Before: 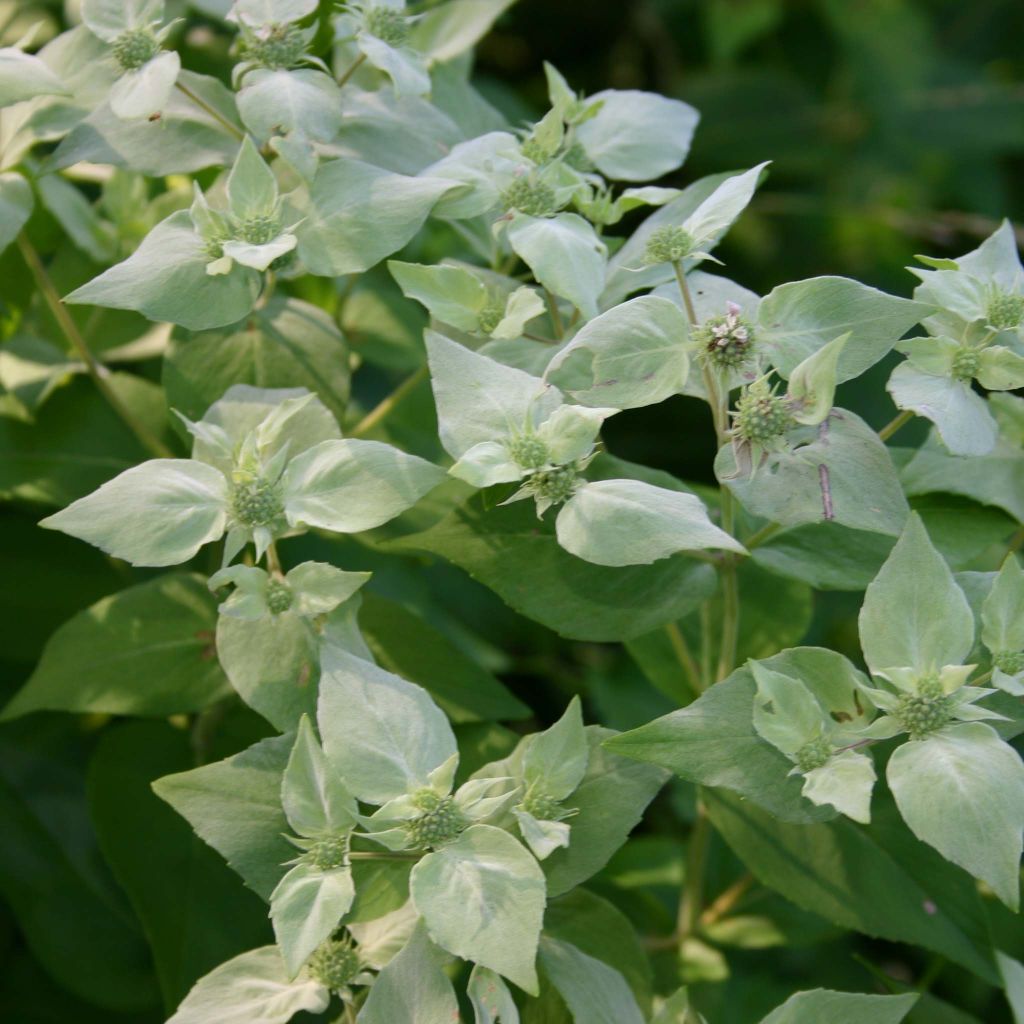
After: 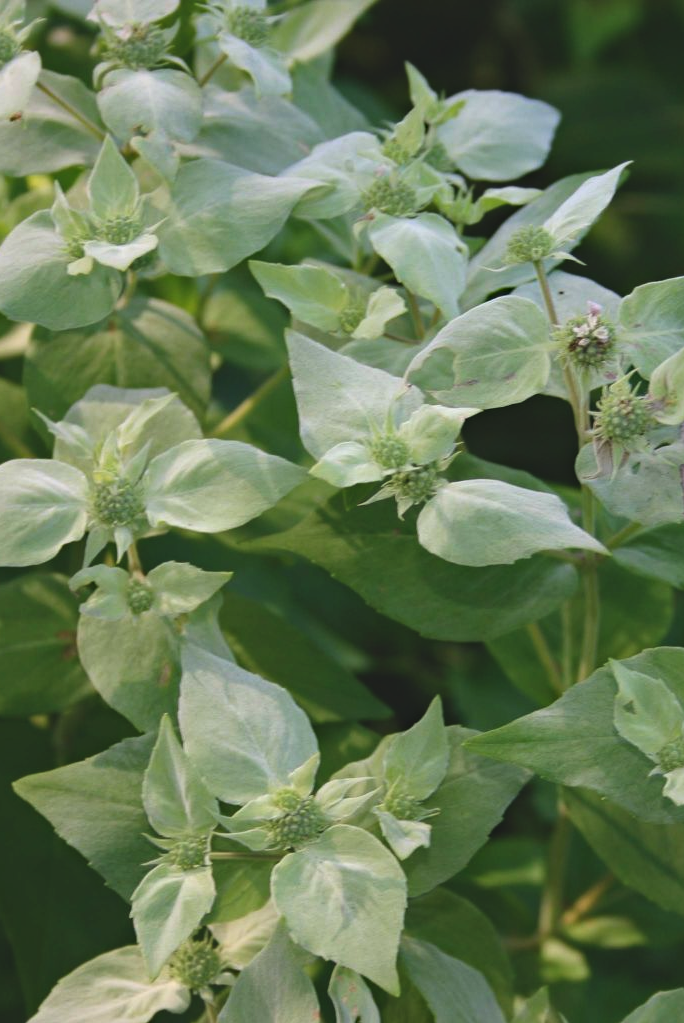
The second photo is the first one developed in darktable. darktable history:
crop and rotate: left 13.604%, right 19.591%
contrast brightness saturation: contrast 0.08, saturation 0.019
haze removal: compatibility mode true, adaptive false
exposure: black level correction -0.015, exposure -0.133 EV, compensate exposure bias true, compensate highlight preservation false
